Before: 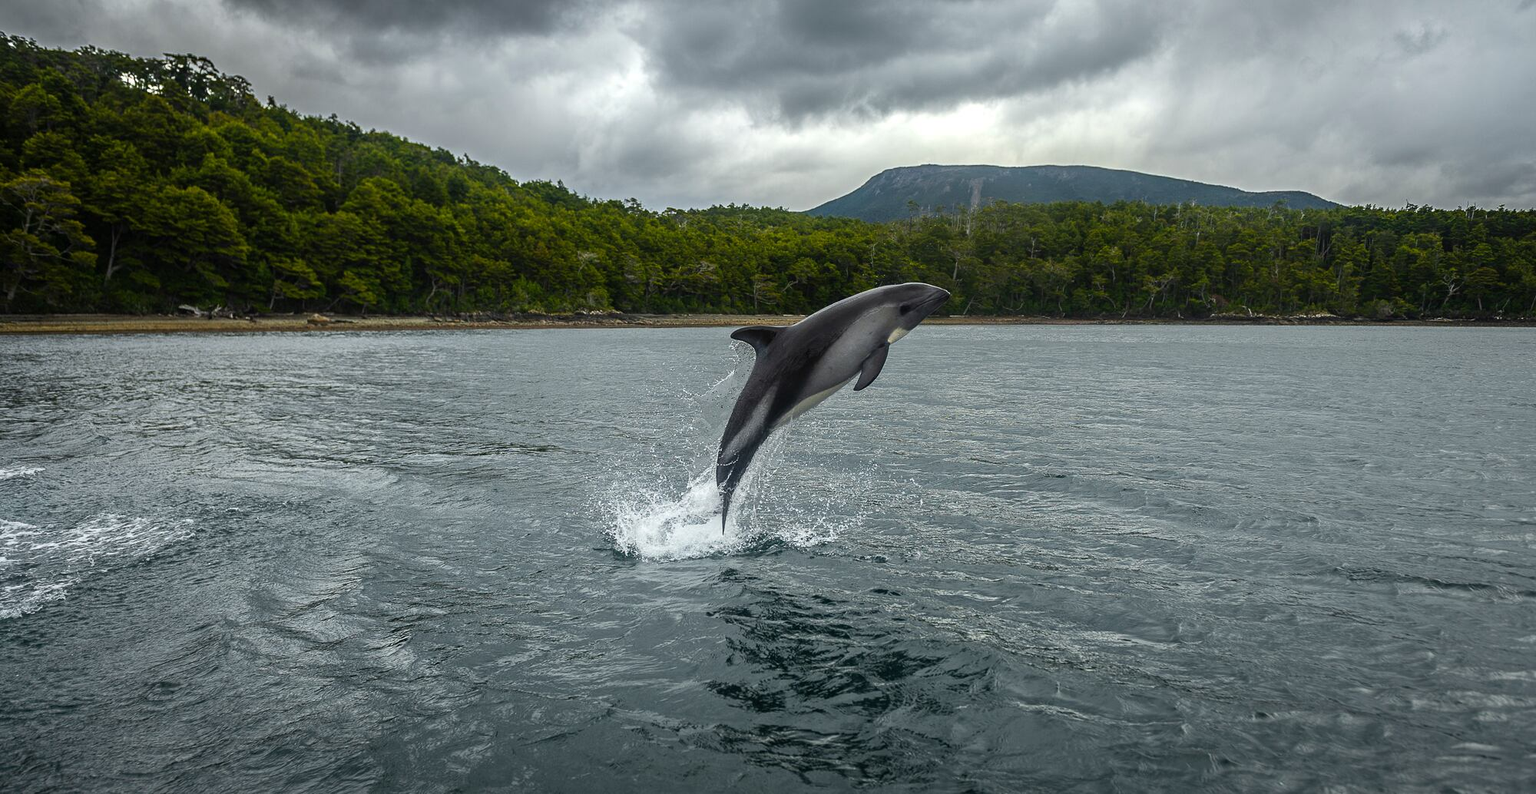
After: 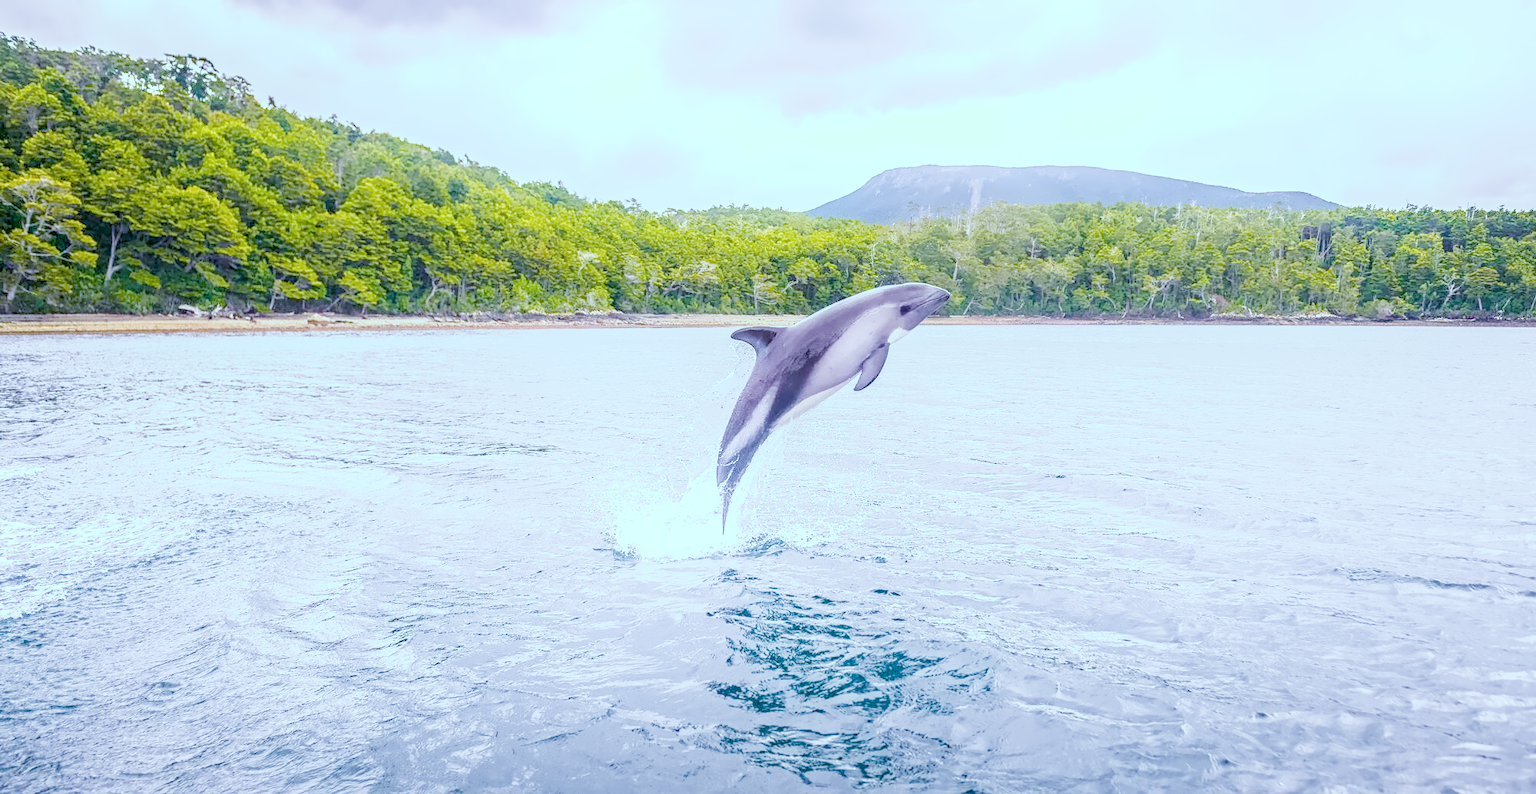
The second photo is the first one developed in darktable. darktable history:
local contrast: on, module defaults
color calibration: illuminant as shot in camera, x 0.358, y 0.373, temperature 4628.91 K
color balance: mode lift, gamma, gain (sRGB), lift [0.997, 0.979, 1.021, 1.011], gamma [1, 1.084, 0.916, 0.998], gain [1, 0.87, 1.13, 1.101], contrast 4.55%, contrast fulcrum 38.24%, output saturation 104.09%
color balance rgb: shadows lift › luminance -7.7%, shadows lift › chroma 2.13%, shadows lift › hue 165.27°, power › luminance -7.77%, power › chroma 1.1%, power › hue 215.88°, highlights gain › luminance 15.15%, highlights gain › chroma 7%, highlights gain › hue 125.57°, global offset › luminance -0.33%, global offset › chroma 0.11%, global offset › hue 165.27°, perceptual saturation grading › global saturation 24.42%, perceptual saturation grading › highlights -24.42%, perceptual saturation grading › mid-tones 24.42%, perceptual saturation grading › shadows 40%, perceptual brilliance grading › global brilliance -5%, perceptual brilliance grading › highlights 24.42%, perceptual brilliance grading › mid-tones 7%, perceptual brilliance grading › shadows -5%
denoise (profiled): preserve shadows 1.52, scattering 0.002, a [-1, 0, 0], compensate highlight preservation false
exposure: black level correction 0, exposure 0.7 EV, compensate exposure bias true, compensate highlight preservation false
filmic rgb: black relative exposure -6.98 EV, white relative exposure 5.63 EV, hardness 2.86
haze removal: compatibility mode true, adaptive false
highlight reconstruction: method reconstruct in LCh
hot pixels: on, module defaults
lens correction: scale 1, crop 1, focal 16, aperture 5.6, distance 1000, camera "Canon EOS RP", lens "Canon RF 16mm F2.8 STM"
shadows and highlights: shadows 0, highlights 40
white balance: red 2.229, blue 1.46
tone equalizer: -8 EV 0.25 EV, -7 EV 0.417 EV, -6 EV 0.417 EV, -5 EV 0.25 EV, -3 EV -0.25 EV, -2 EV -0.417 EV, -1 EV -0.417 EV, +0 EV -0.25 EV, edges refinement/feathering 500, mask exposure compensation -1.57 EV, preserve details guided filter
velvia: on, module defaults
